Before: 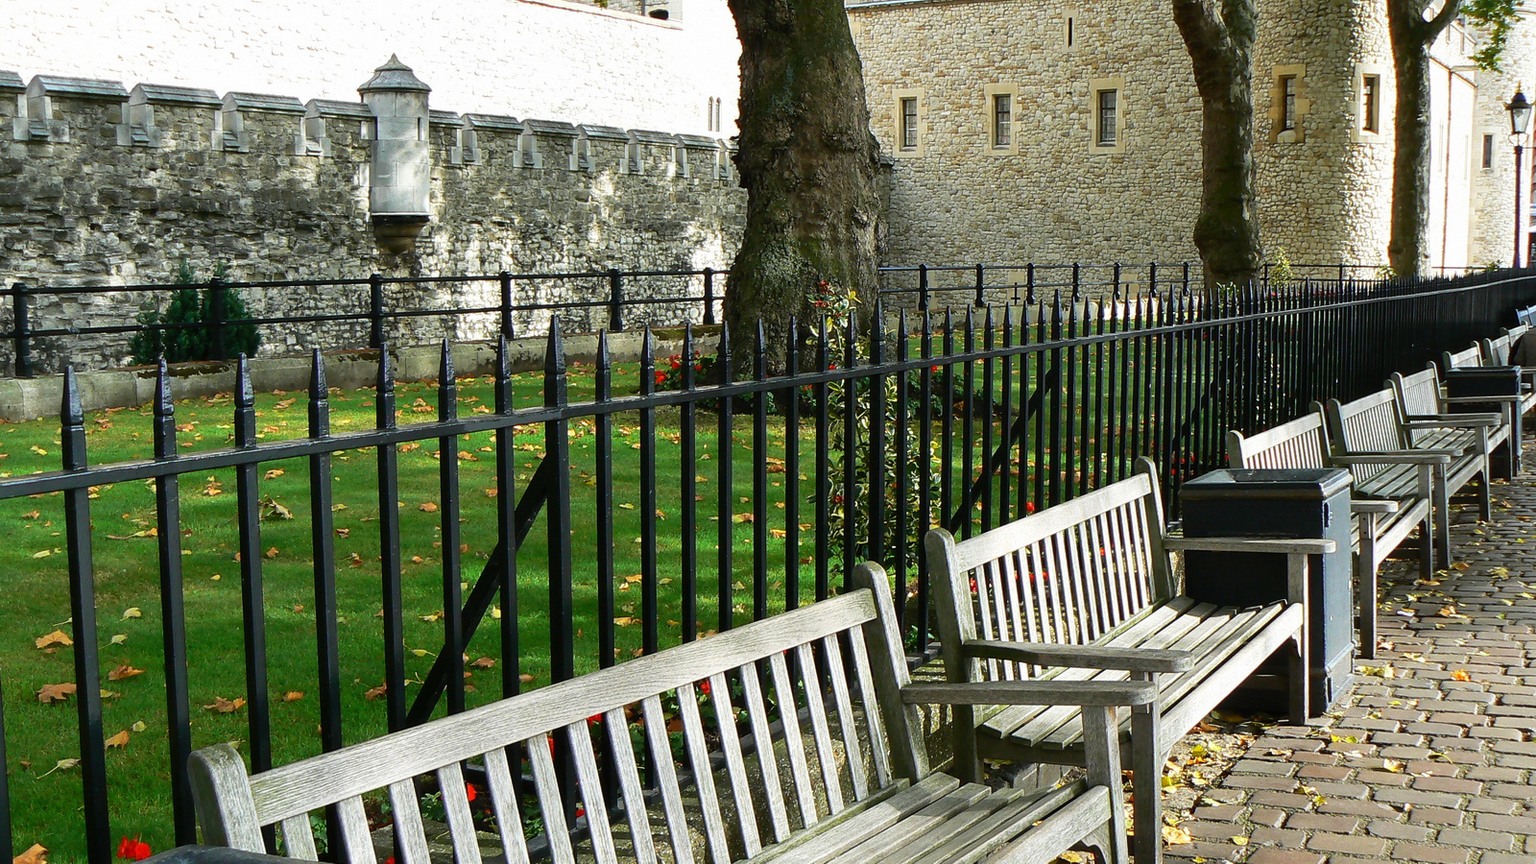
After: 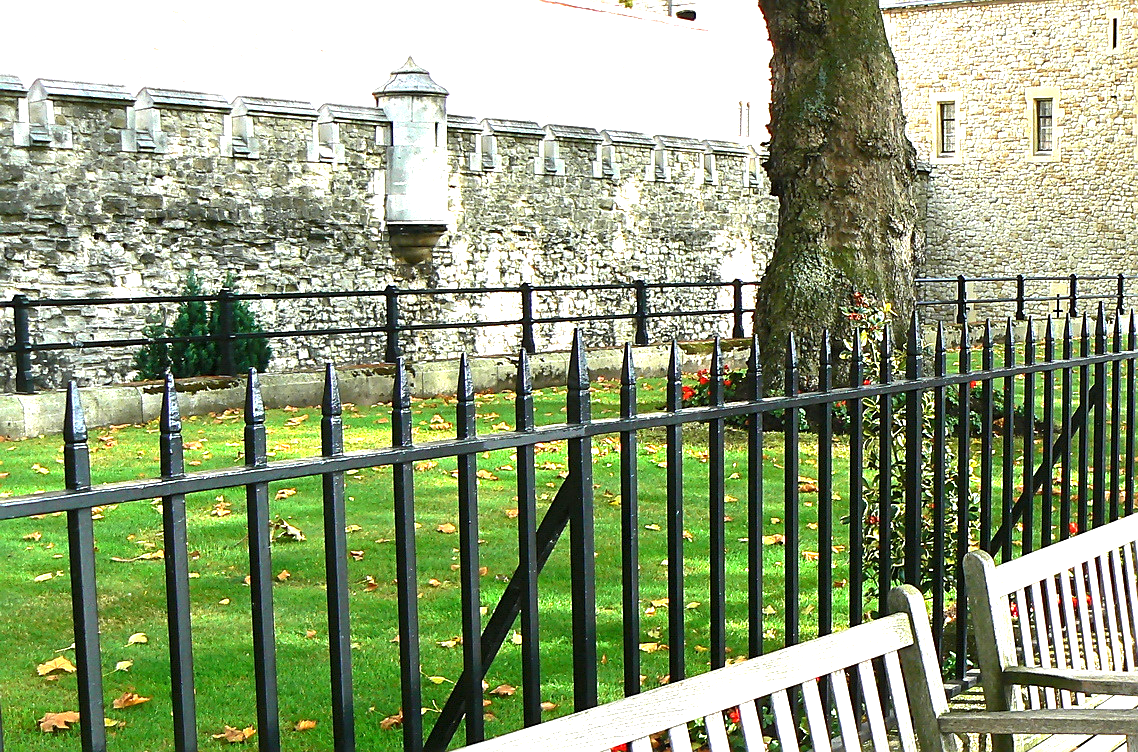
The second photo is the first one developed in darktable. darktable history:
sharpen: on, module defaults
crop: right 28.86%, bottom 16.343%
exposure: exposure 1.499 EV, compensate exposure bias true, compensate highlight preservation false
